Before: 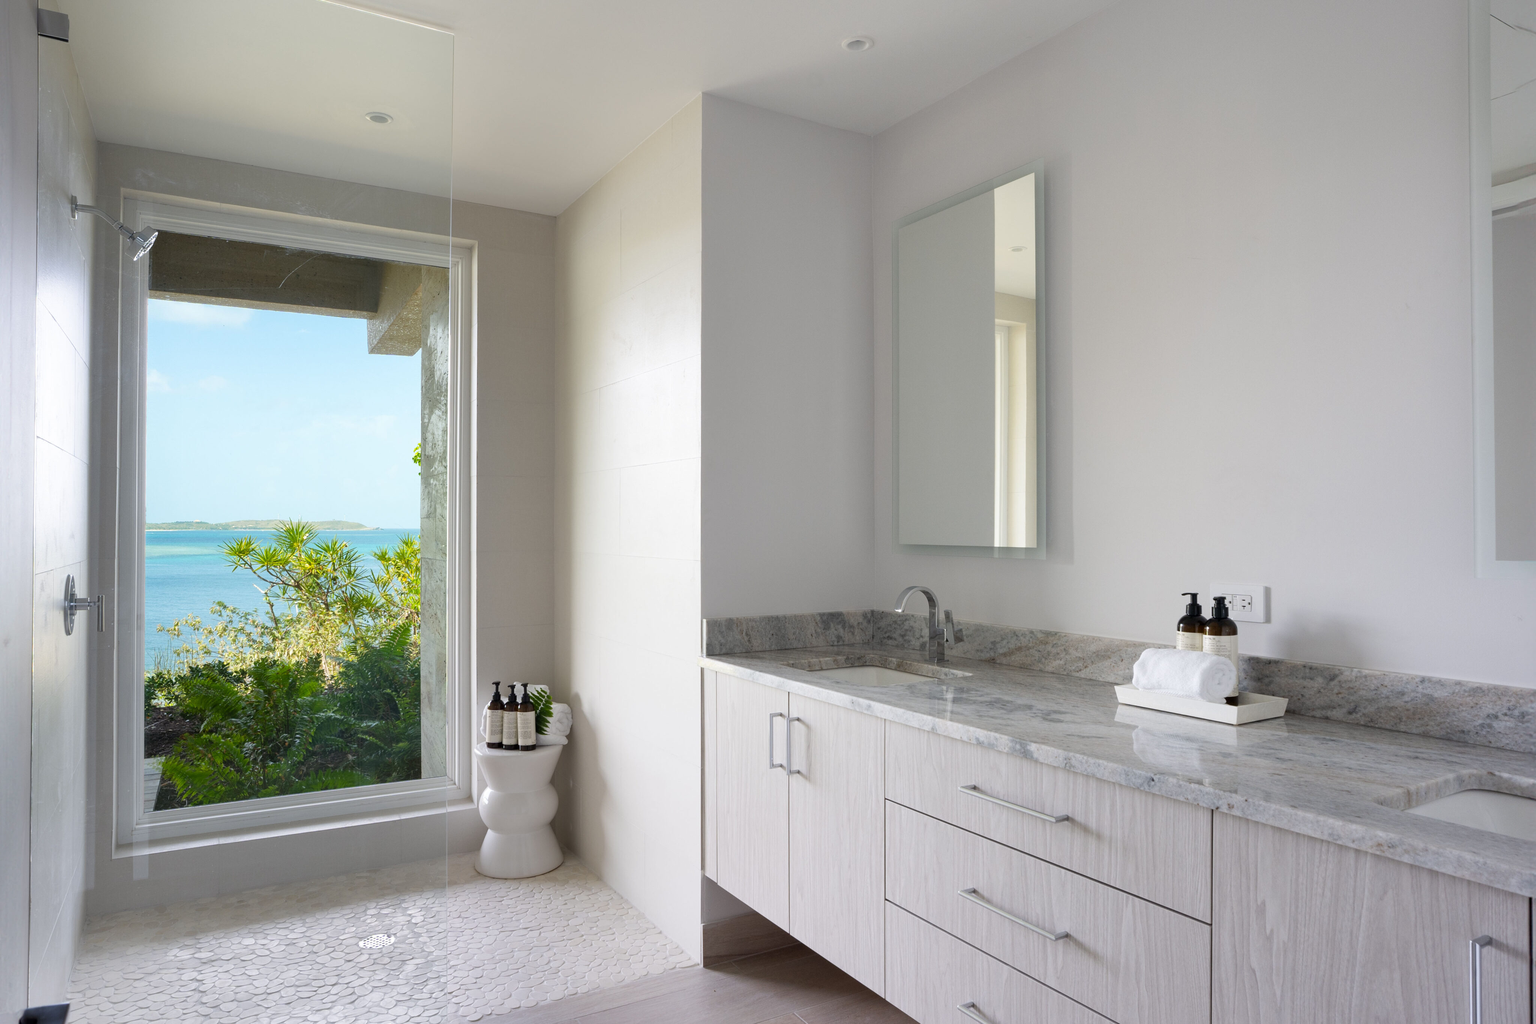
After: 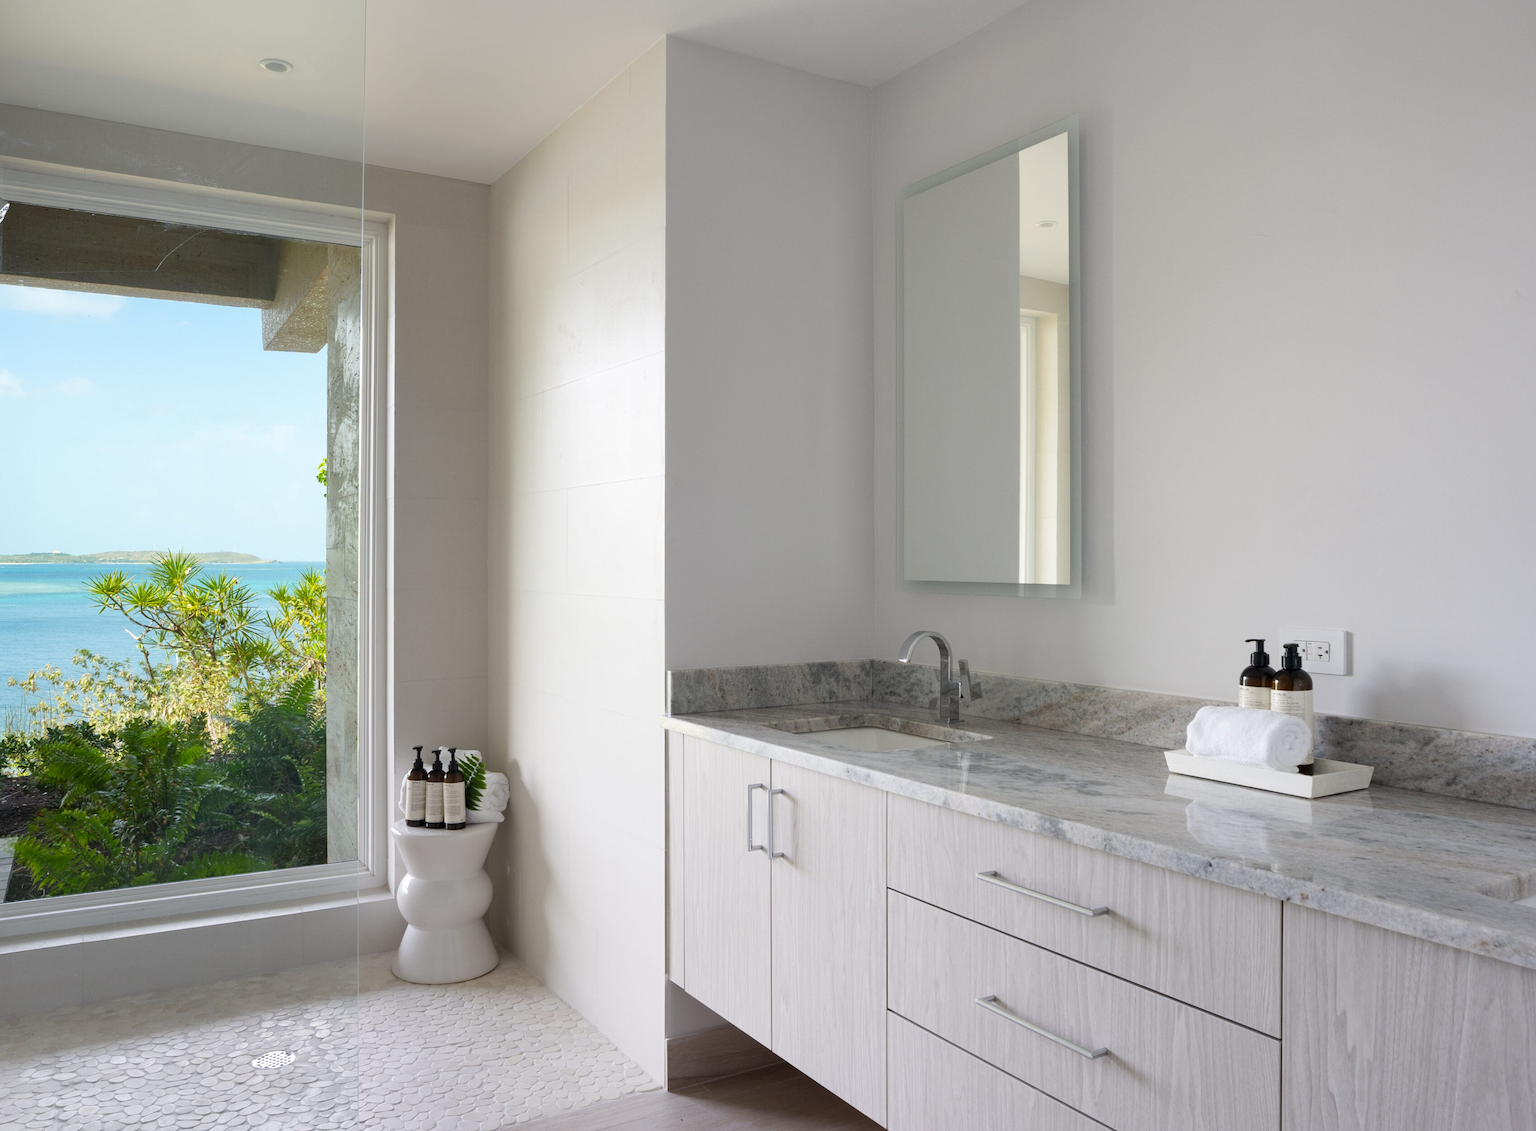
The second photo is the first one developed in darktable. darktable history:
rotate and perspective: automatic cropping off
crop: left 9.807%, top 6.259%, right 7.334%, bottom 2.177%
